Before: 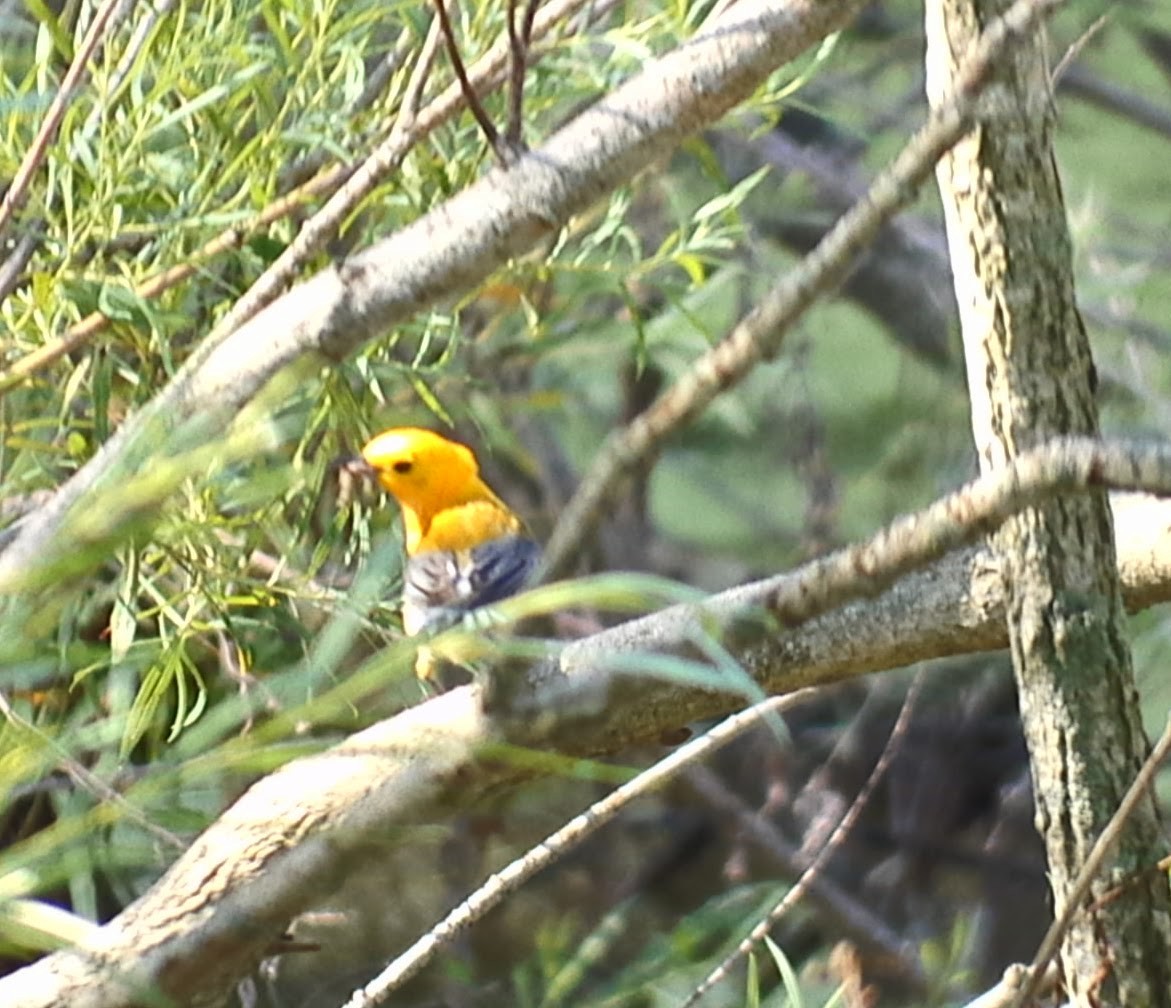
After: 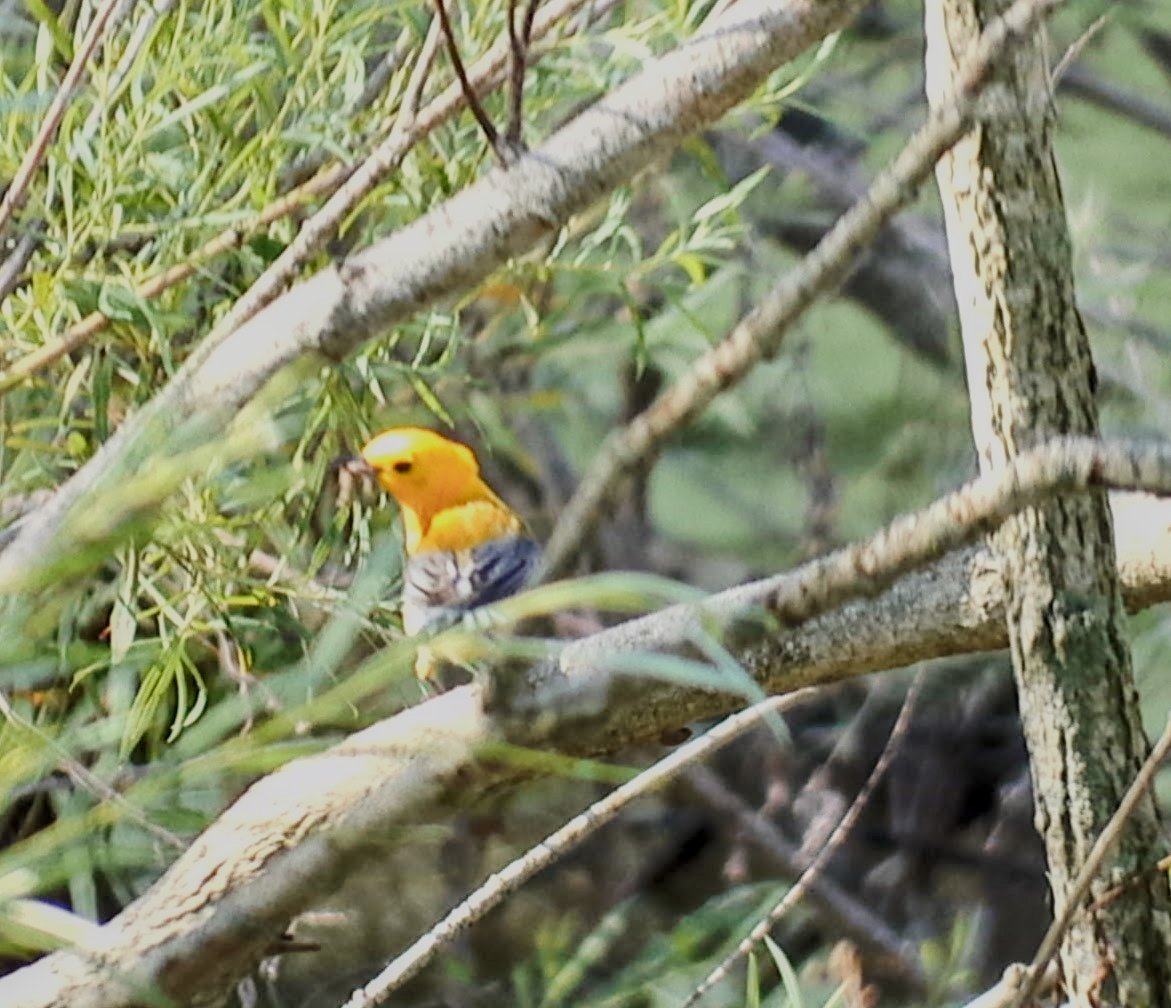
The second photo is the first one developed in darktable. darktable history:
local contrast: on, module defaults
filmic rgb: black relative exposure -6.98 EV, white relative exposure 5.65 EV, hardness 2.86
exposure: compensate highlight preservation false
